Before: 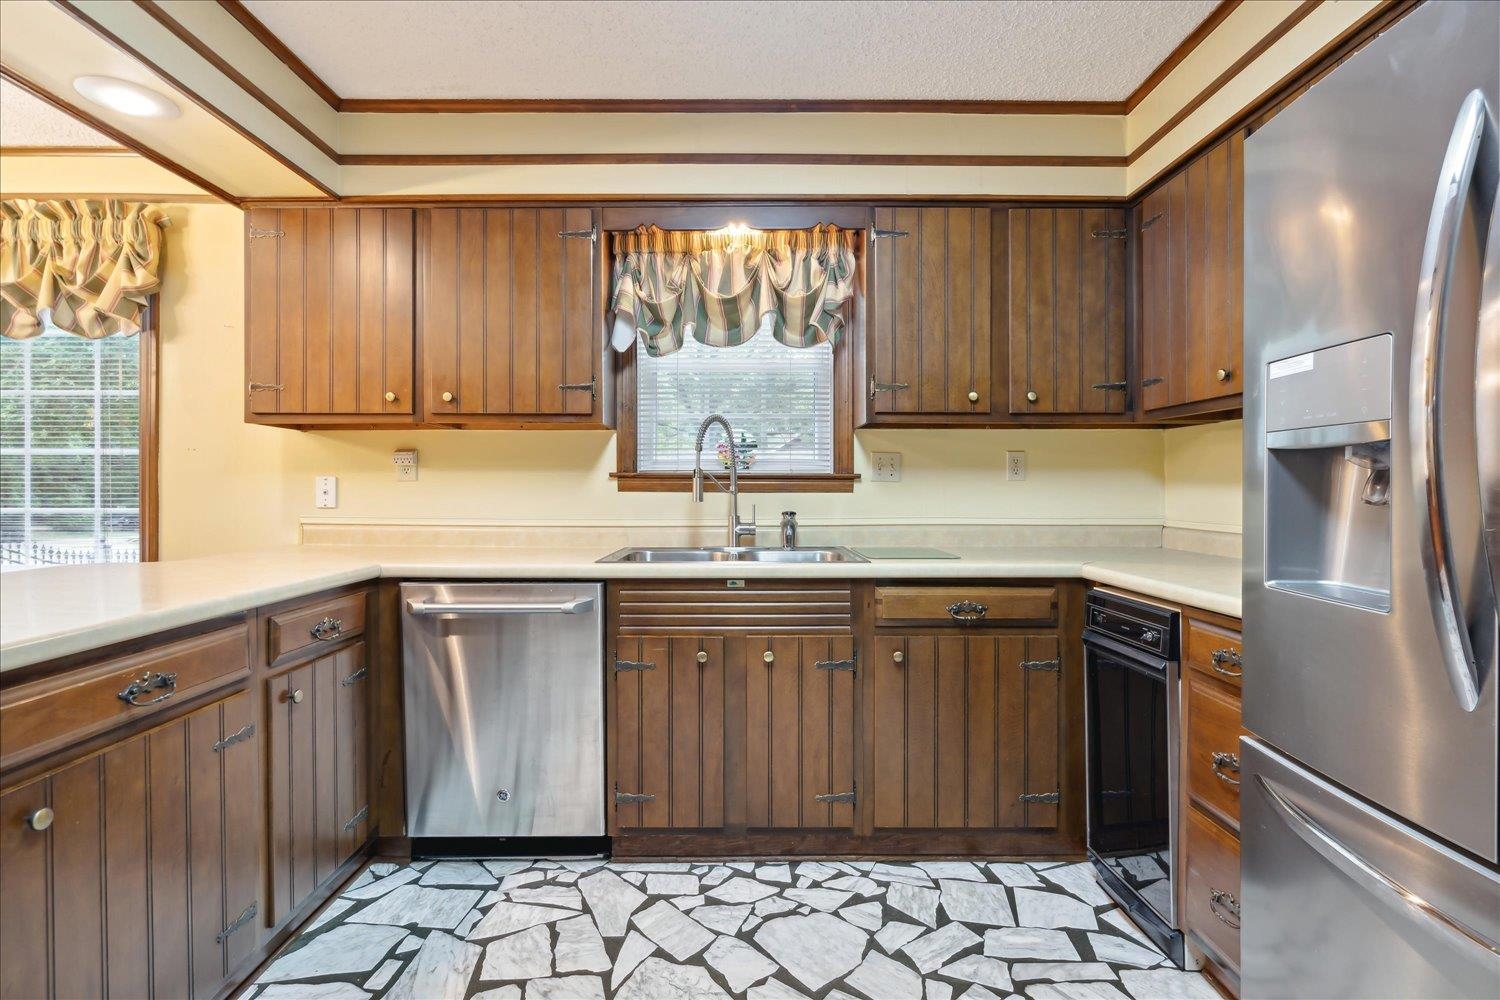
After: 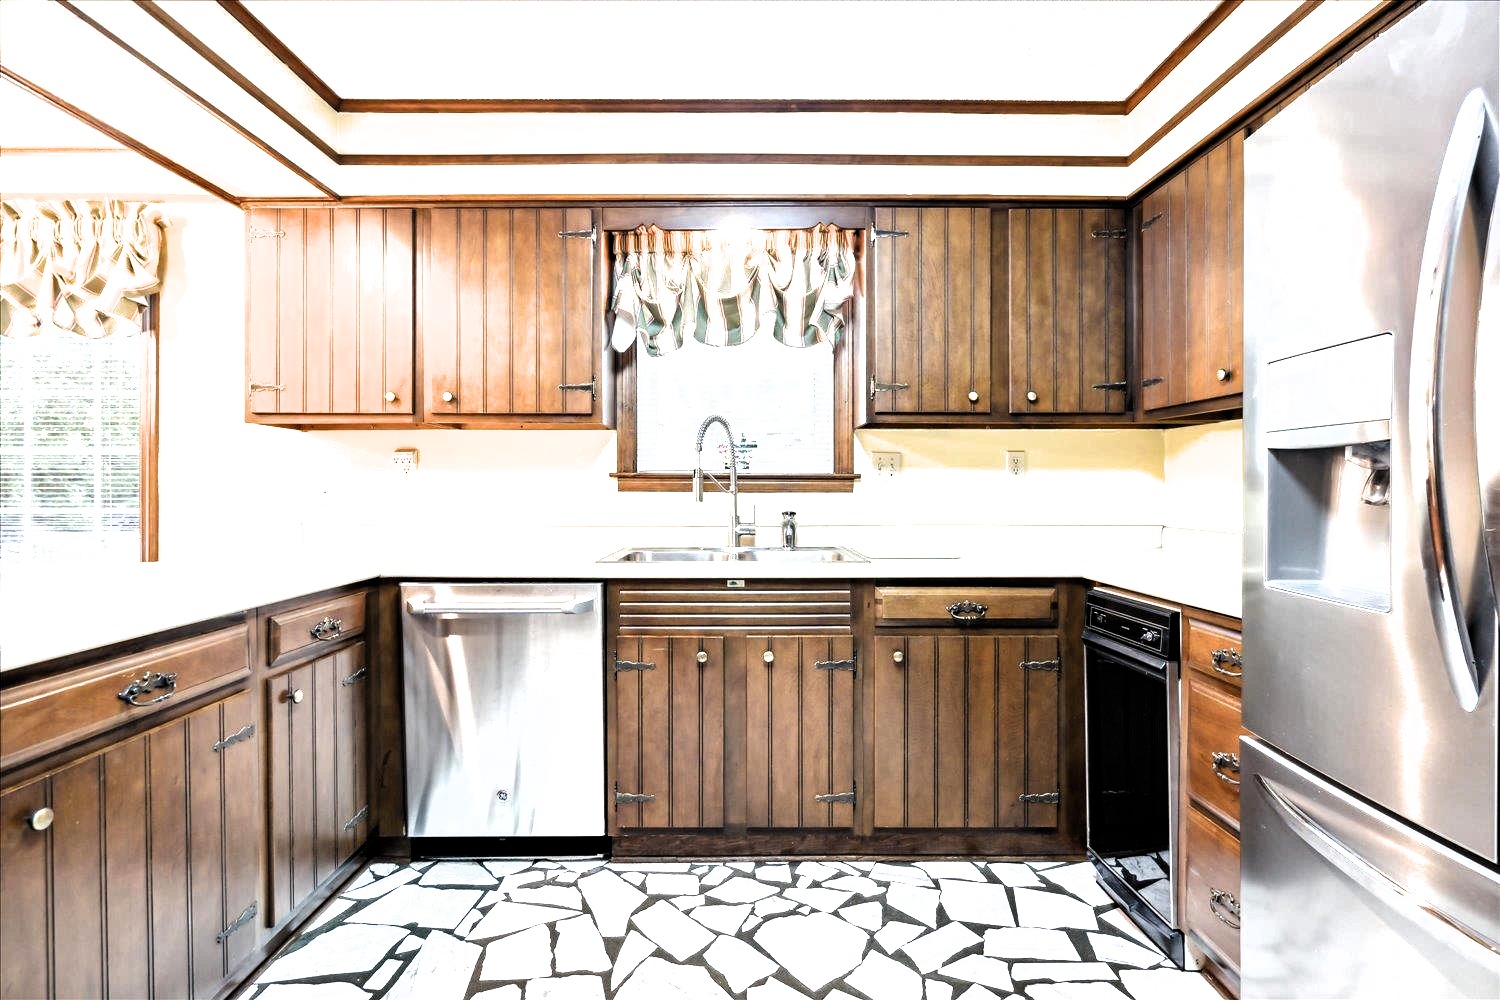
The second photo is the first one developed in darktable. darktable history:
exposure: black level correction 0, exposure 0.695 EV, compensate exposure bias true, compensate highlight preservation false
filmic rgb: black relative exposure -8.25 EV, white relative exposure 2.22 EV, hardness 7.14, latitude 85.21%, contrast 1.689, highlights saturation mix -3.53%, shadows ↔ highlights balance -2.59%, color science v6 (2022)
